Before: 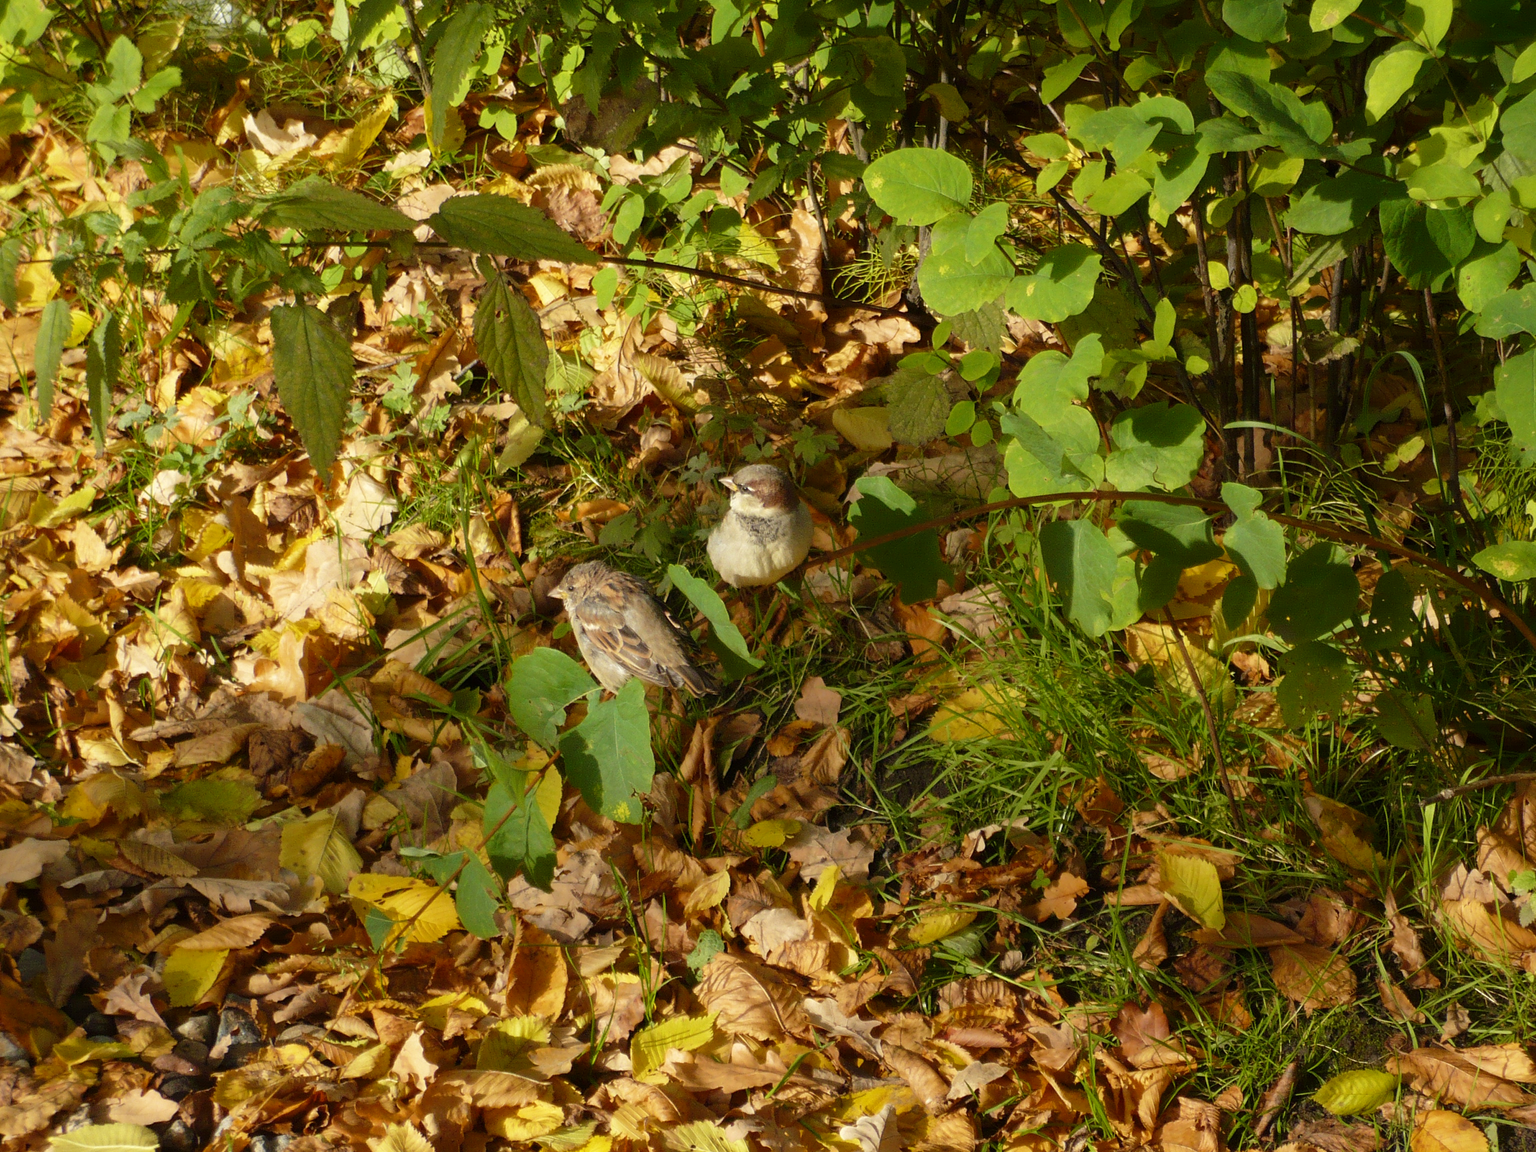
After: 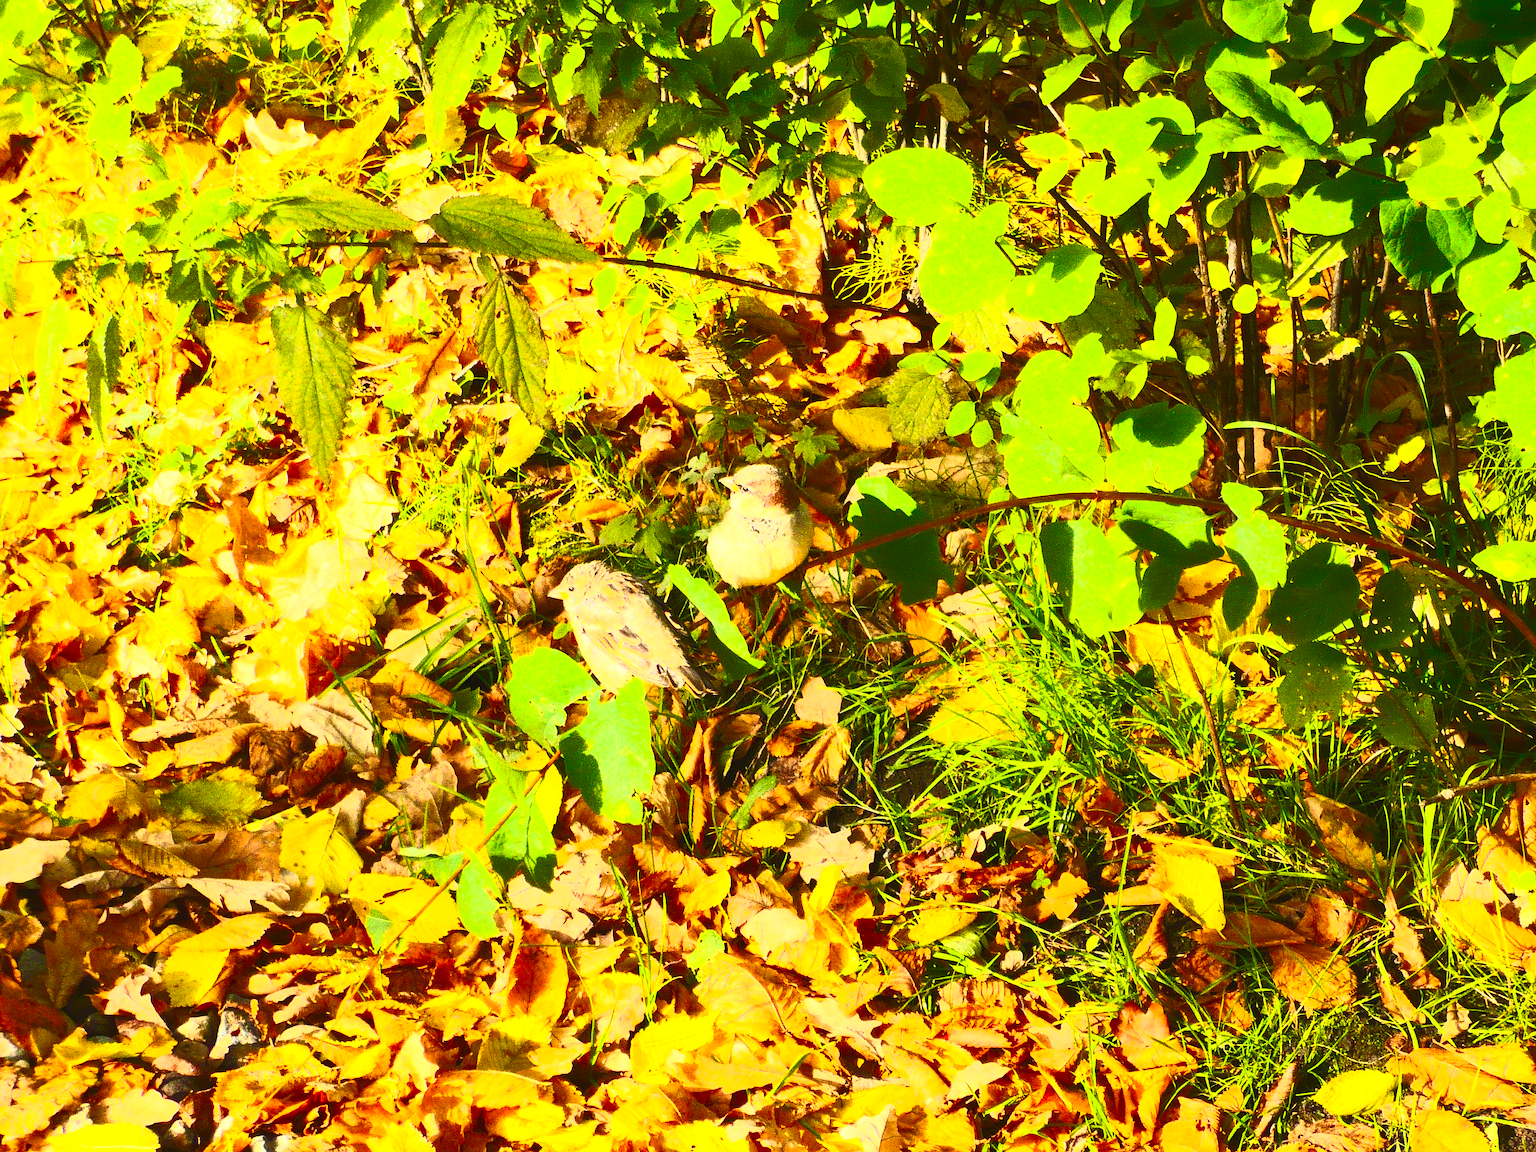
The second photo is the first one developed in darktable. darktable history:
exposure: black level correction 0, exposure 0.894 EV, compensate highlight preservation false
color correction: highlights b* -0.02, saturation 1.09
sharpen: radius 1.512, amount 0.369, threshold 1.336
contrast brightness saturation: contrast 0.825, brightness 0.604, saturation 0.578
